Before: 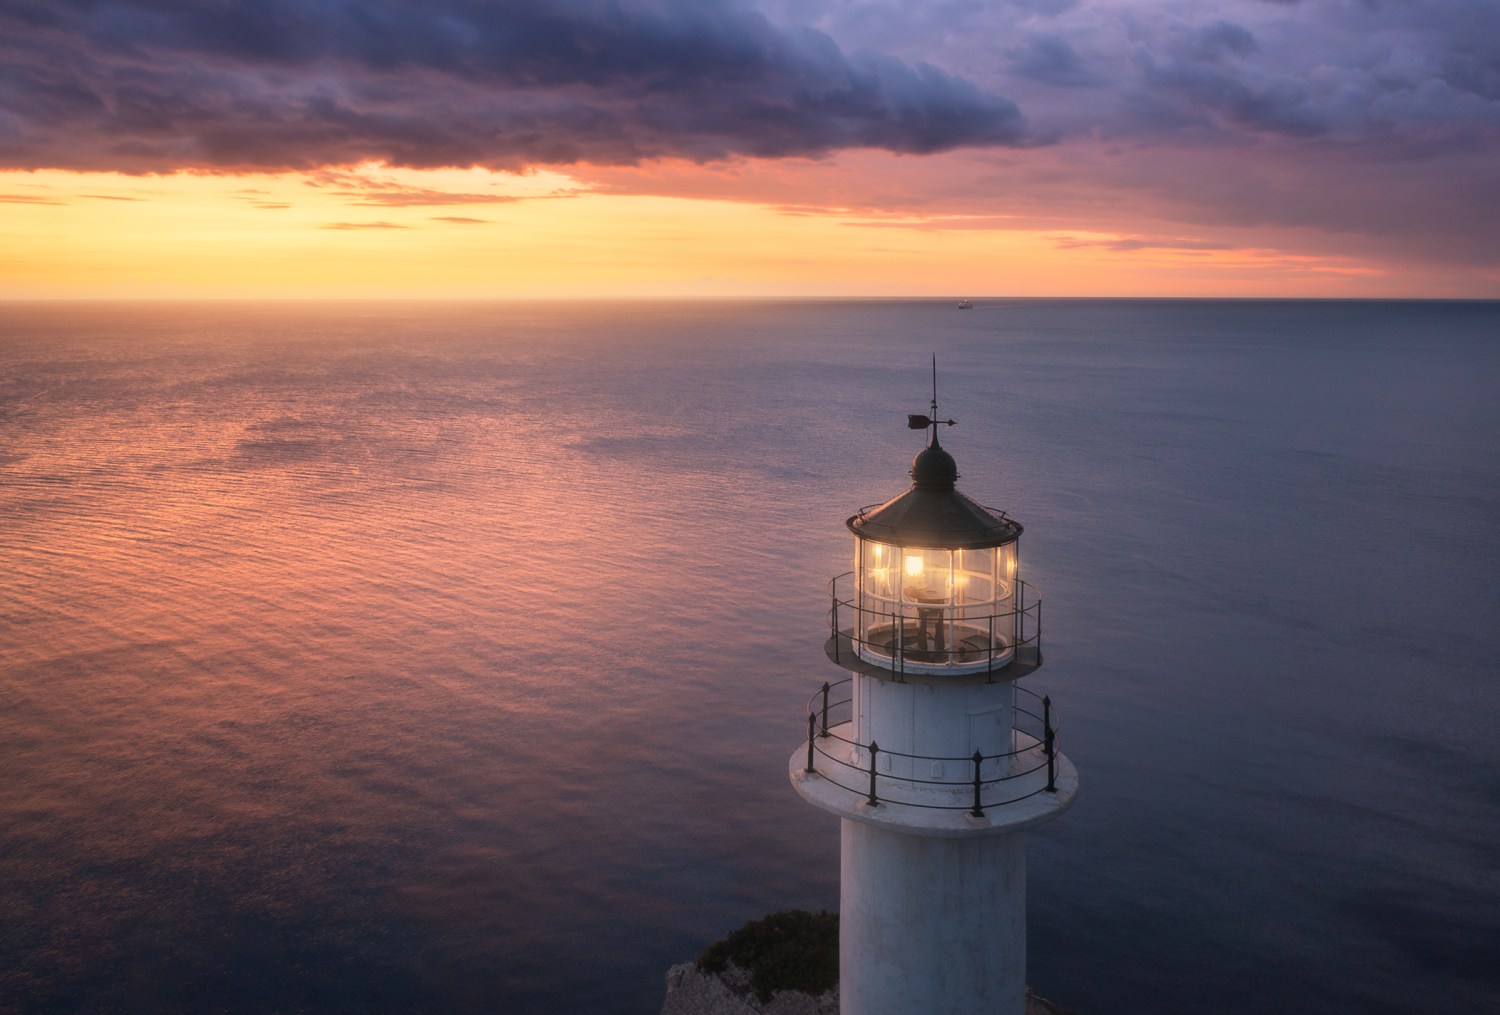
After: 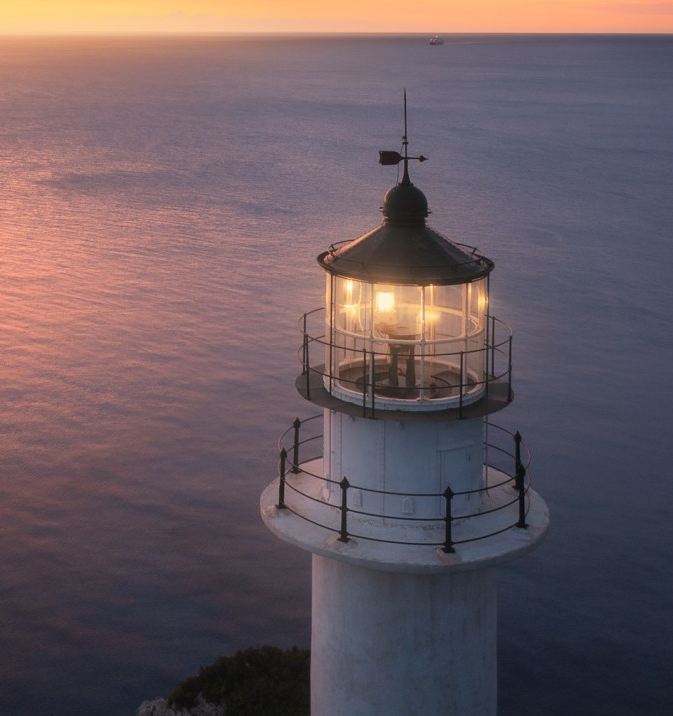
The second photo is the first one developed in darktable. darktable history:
crop: left 35.301%, top 26.046%, right 19.785%, bottom 3.401%
